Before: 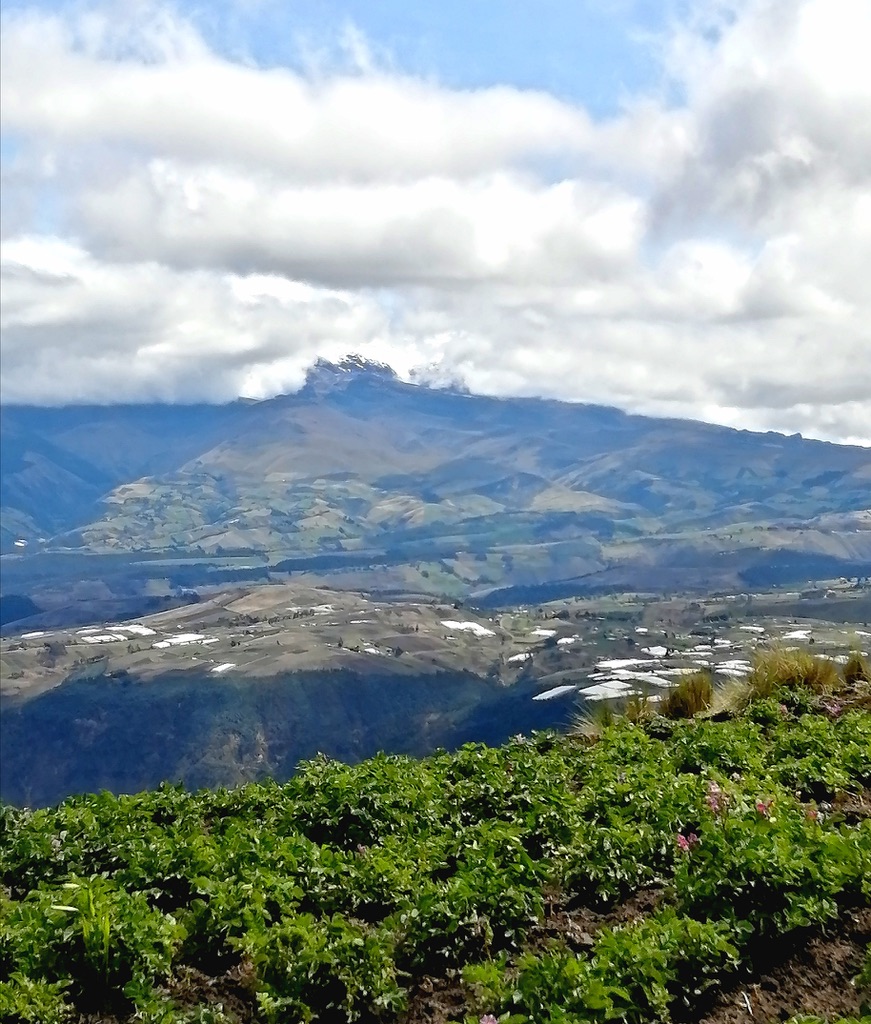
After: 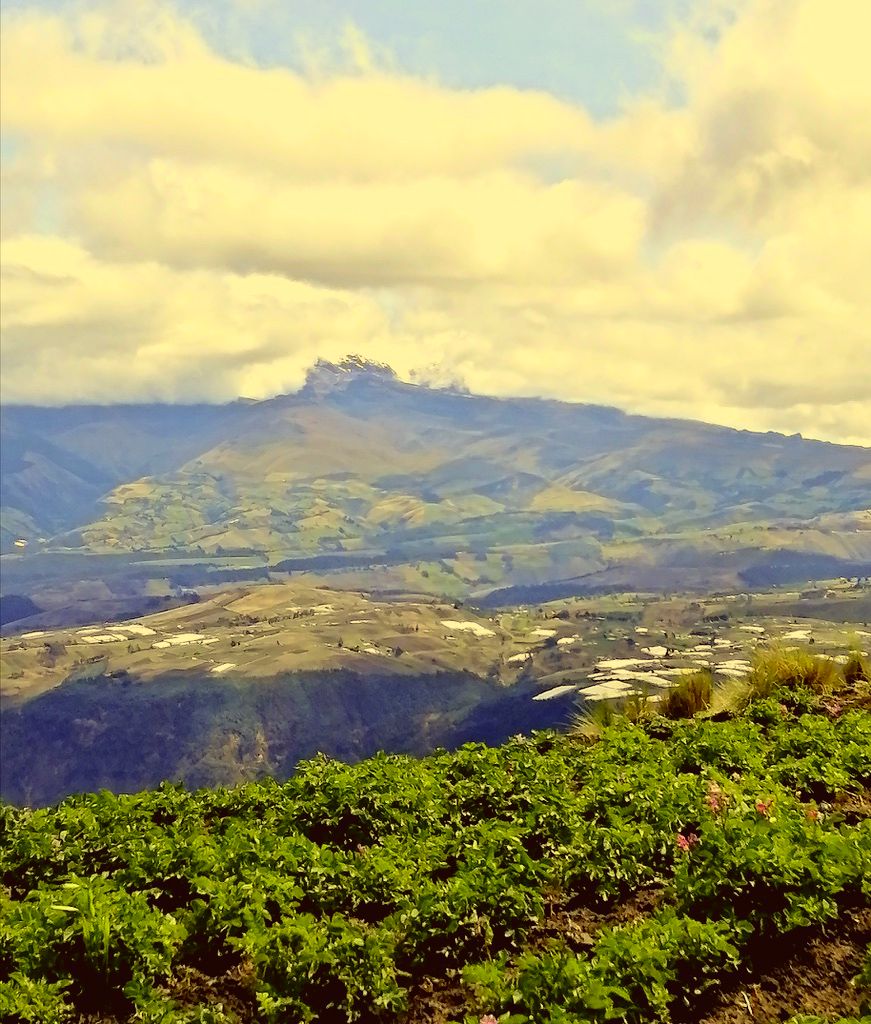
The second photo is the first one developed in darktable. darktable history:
tone curve: curves: ch0 [(0, 0.021) (0.049, 0.044) (0.152, 0.14) (0.328, 0.377) (0.473, 0.543) (0.641, 0.705) (0.868, 0.887) (1, 0.969)]; ch1 [(0, 0) (0.322, 0.328) (0.43, 0.425) (0.474, 0.466) (0.502, 0.503) (0.522, 0.526) (0.564, 0.591) (0.602, 0.632) (0.677, 0.701) (0.859, 0.885) (1, 1)]; ch2 [(0, 0) (0.33, 0.301) (0.447, 0.44) (0.487, 0.496) (0.502, 0.516) (0.535, 0.554) (0.565, 0.598) (0.618, 0.629) (1, 1)], color space Lab, independent channels, preserve colors none
color correction: highlights a* -0.482, highlights b* 40, shadows a* 9.8, shadows b* -0.161
